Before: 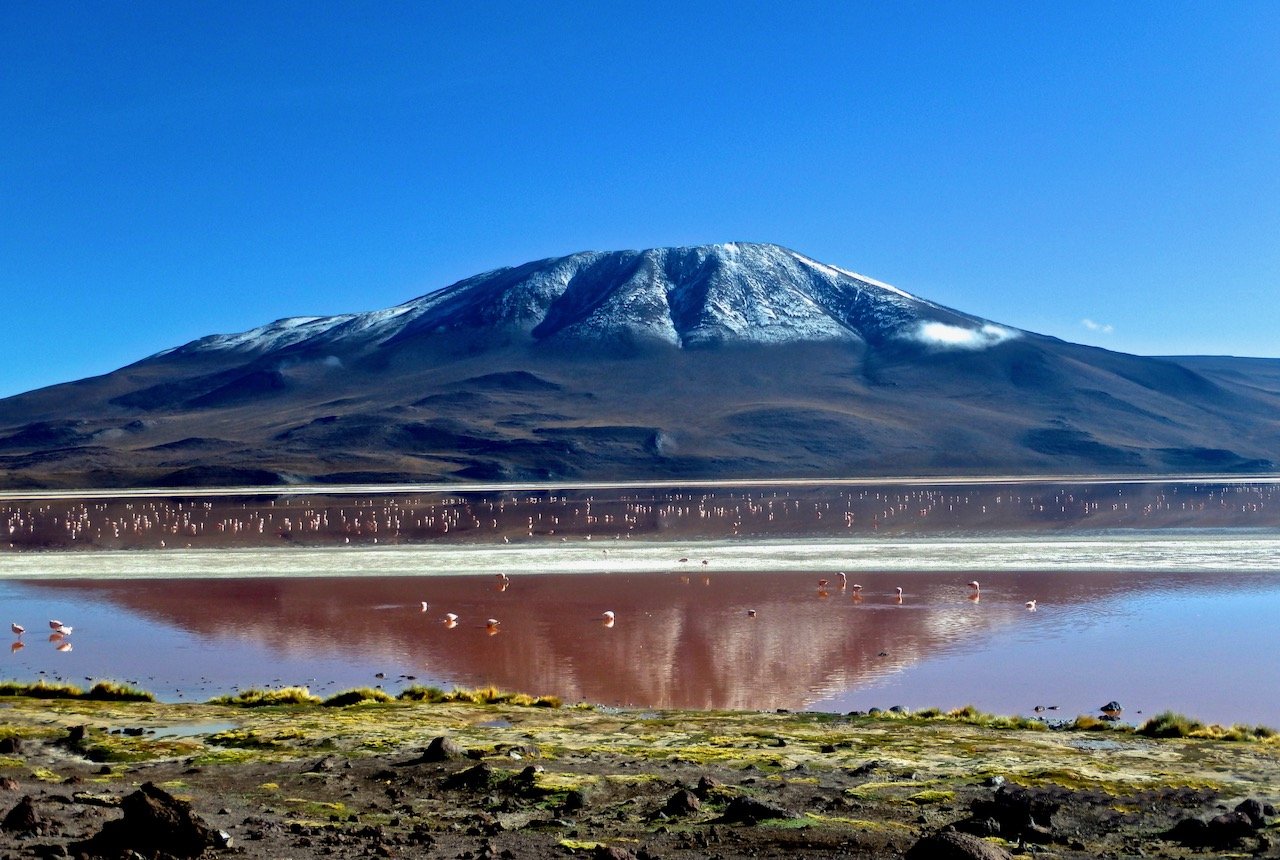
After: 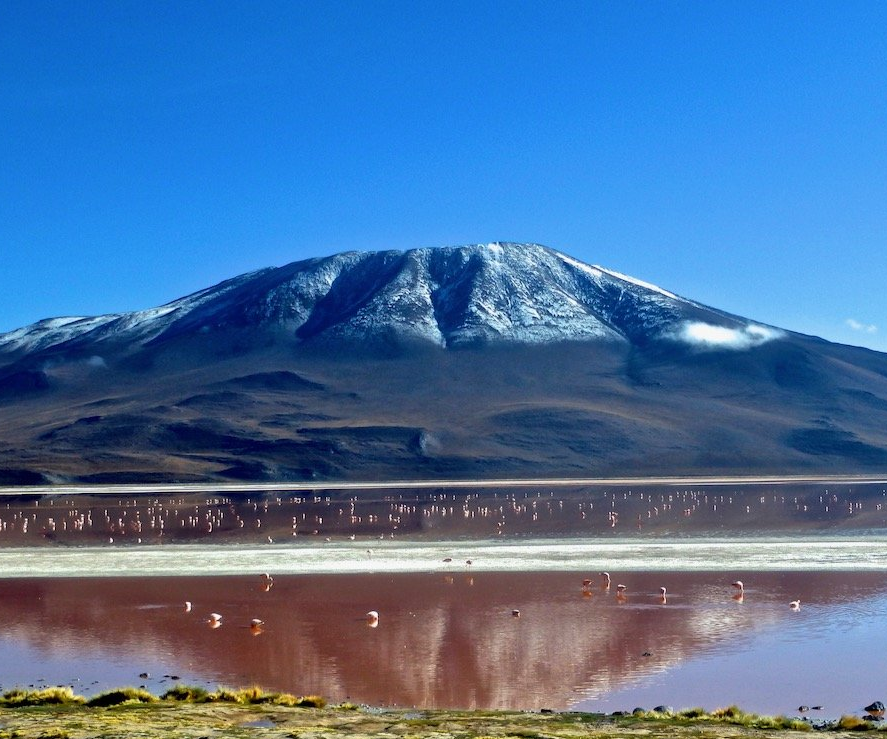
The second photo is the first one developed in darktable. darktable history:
crop: left 18.479%, right 12.2%, bottom 13.971%
